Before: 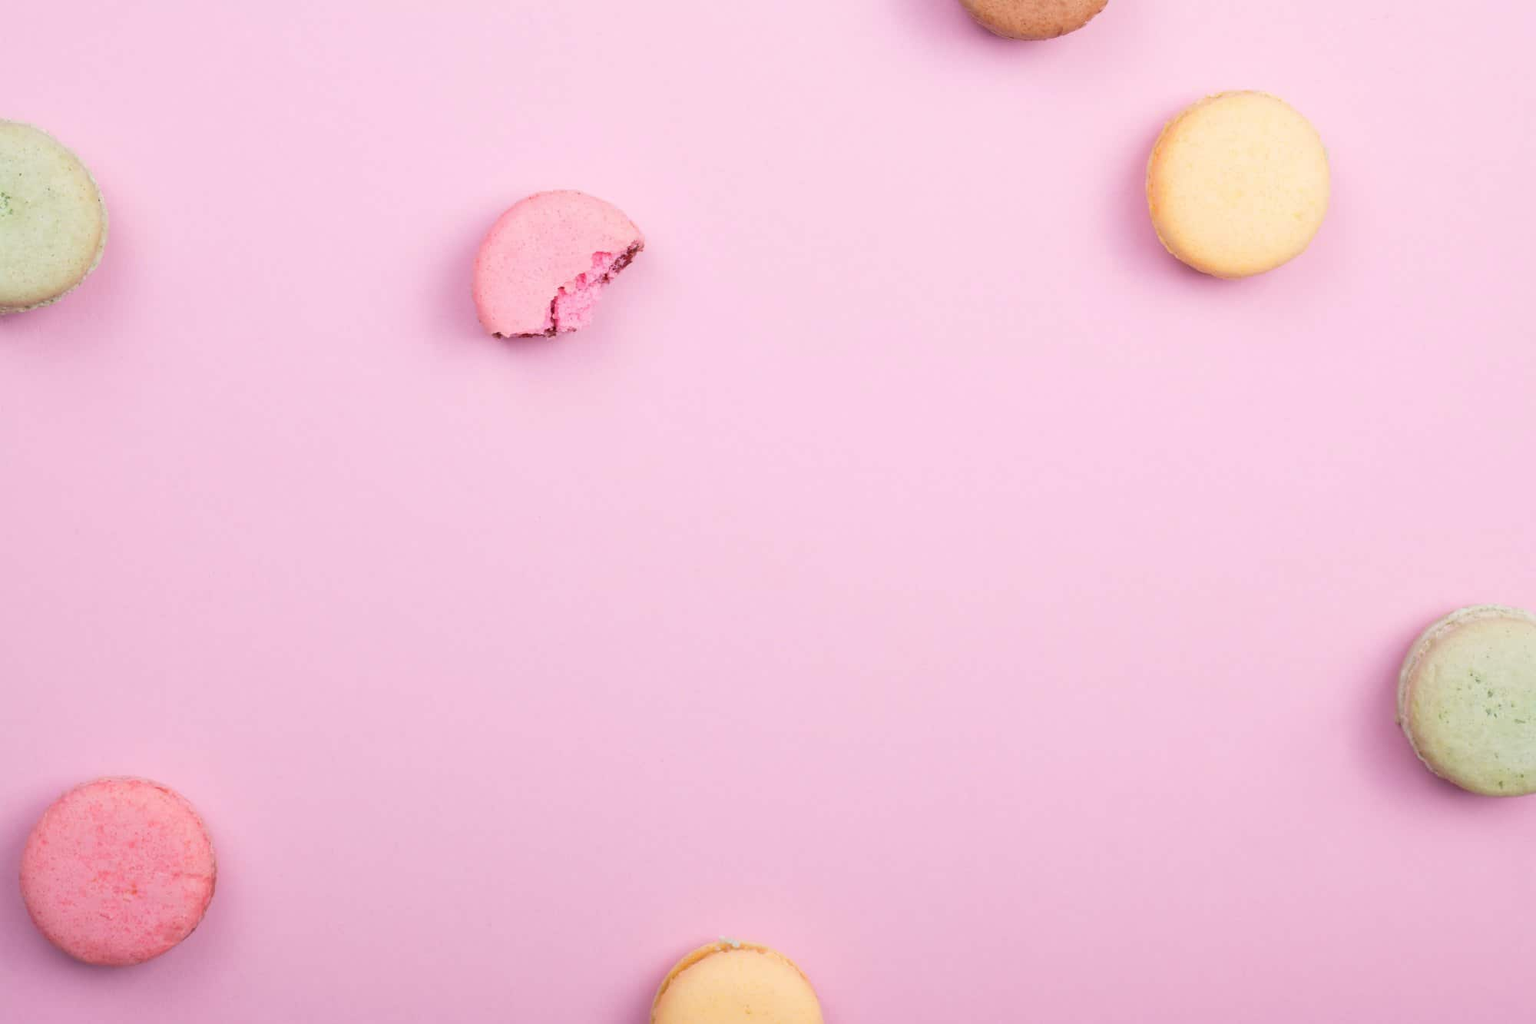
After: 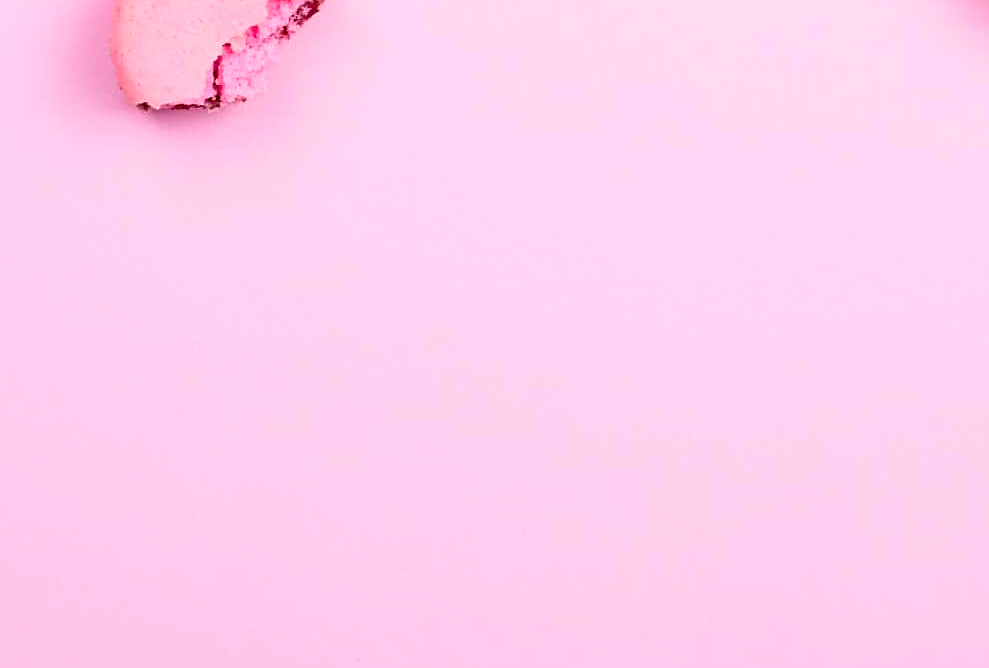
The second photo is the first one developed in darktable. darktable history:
sharpen: on, module defaults
crop: left 25.212%, top 24.831%, right 25.32%, bottom 25.02%
contrast brightness saturation: contrast 0.173, saturation 0.304
